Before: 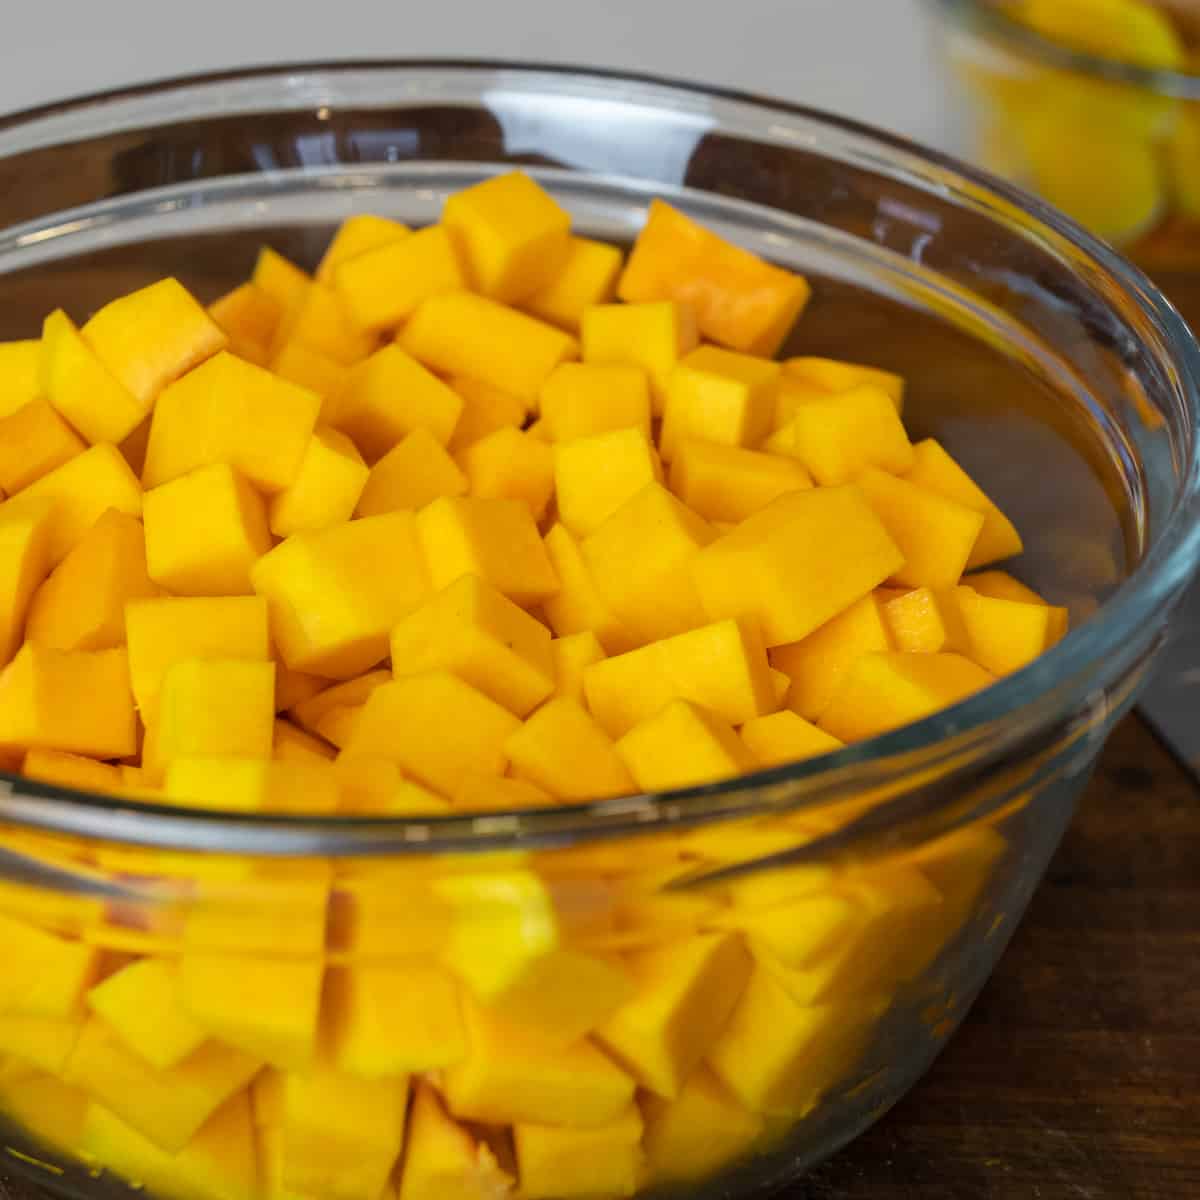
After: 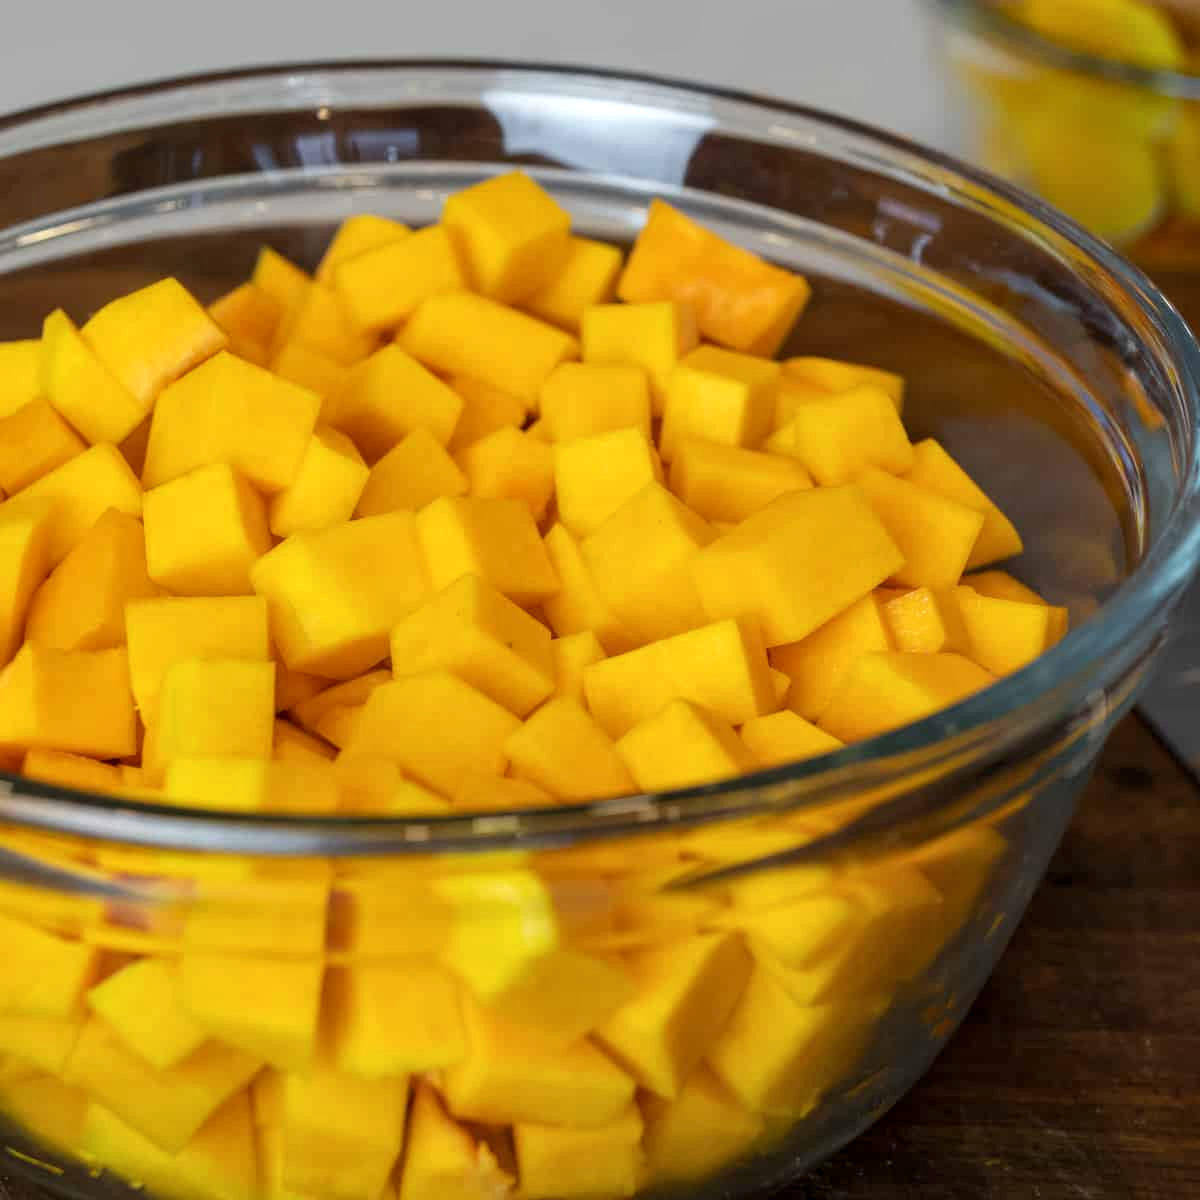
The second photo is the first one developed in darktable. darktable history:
local contrast: highlights 107%, shadows 99%, detail 120%, midtone range 0.2
